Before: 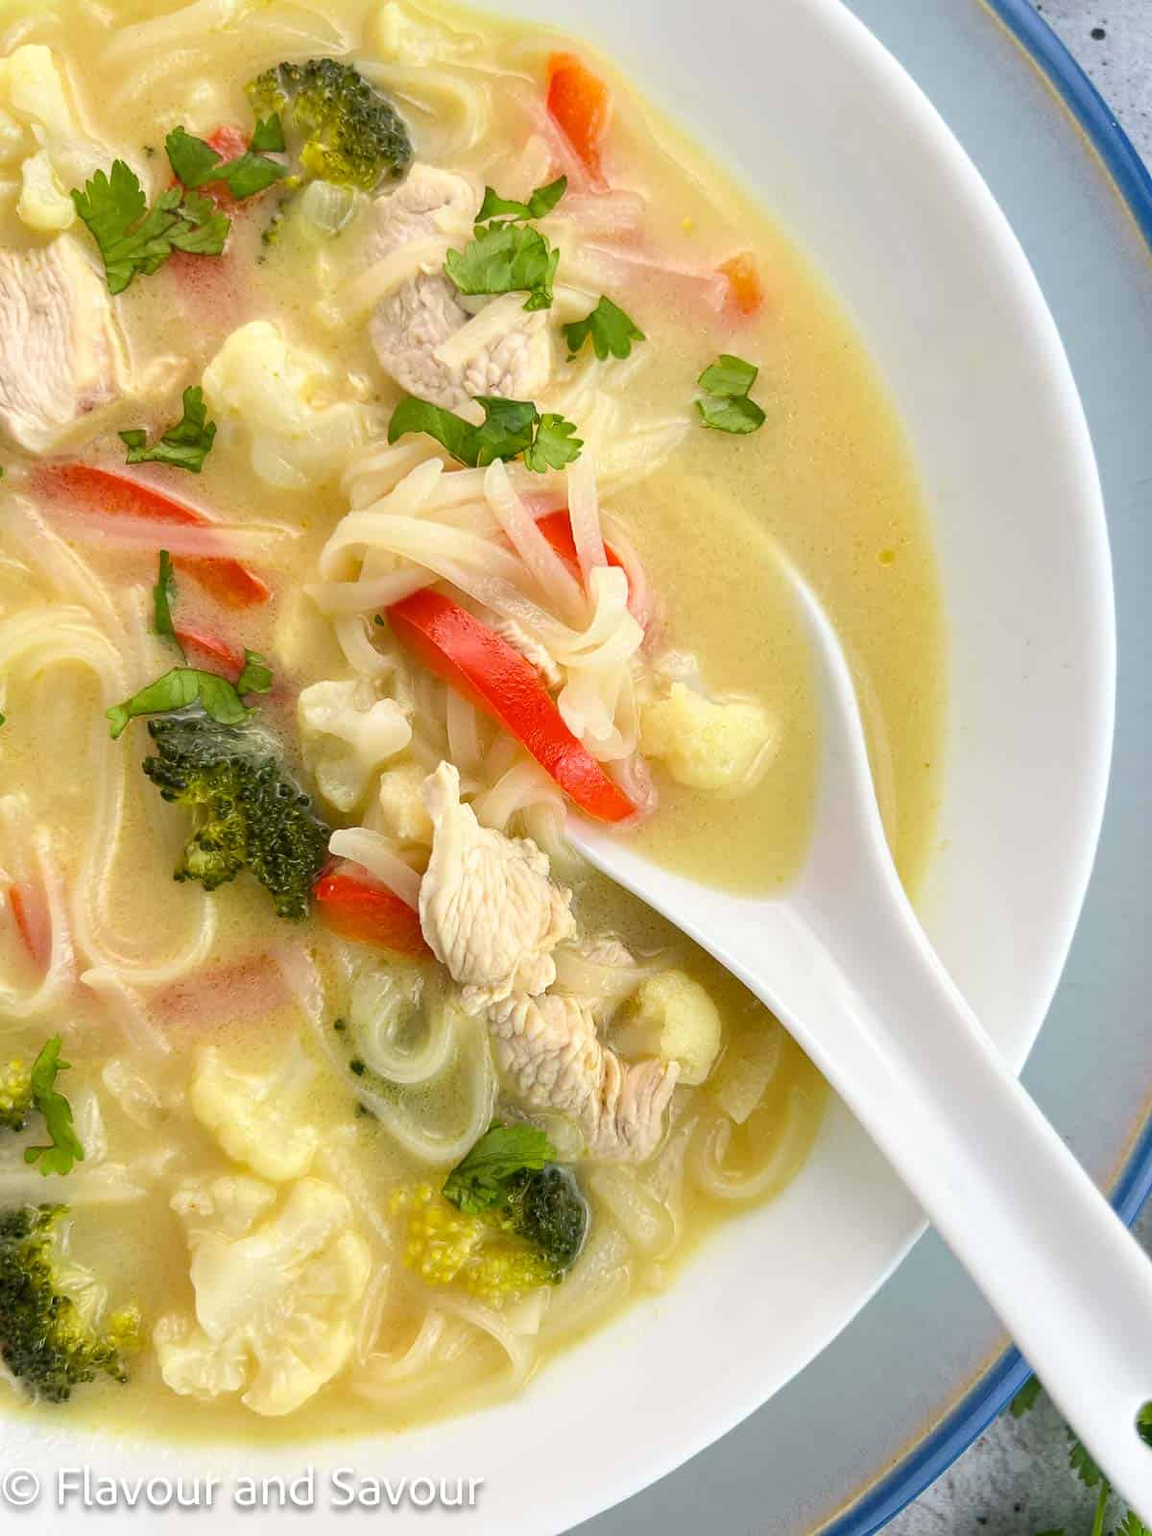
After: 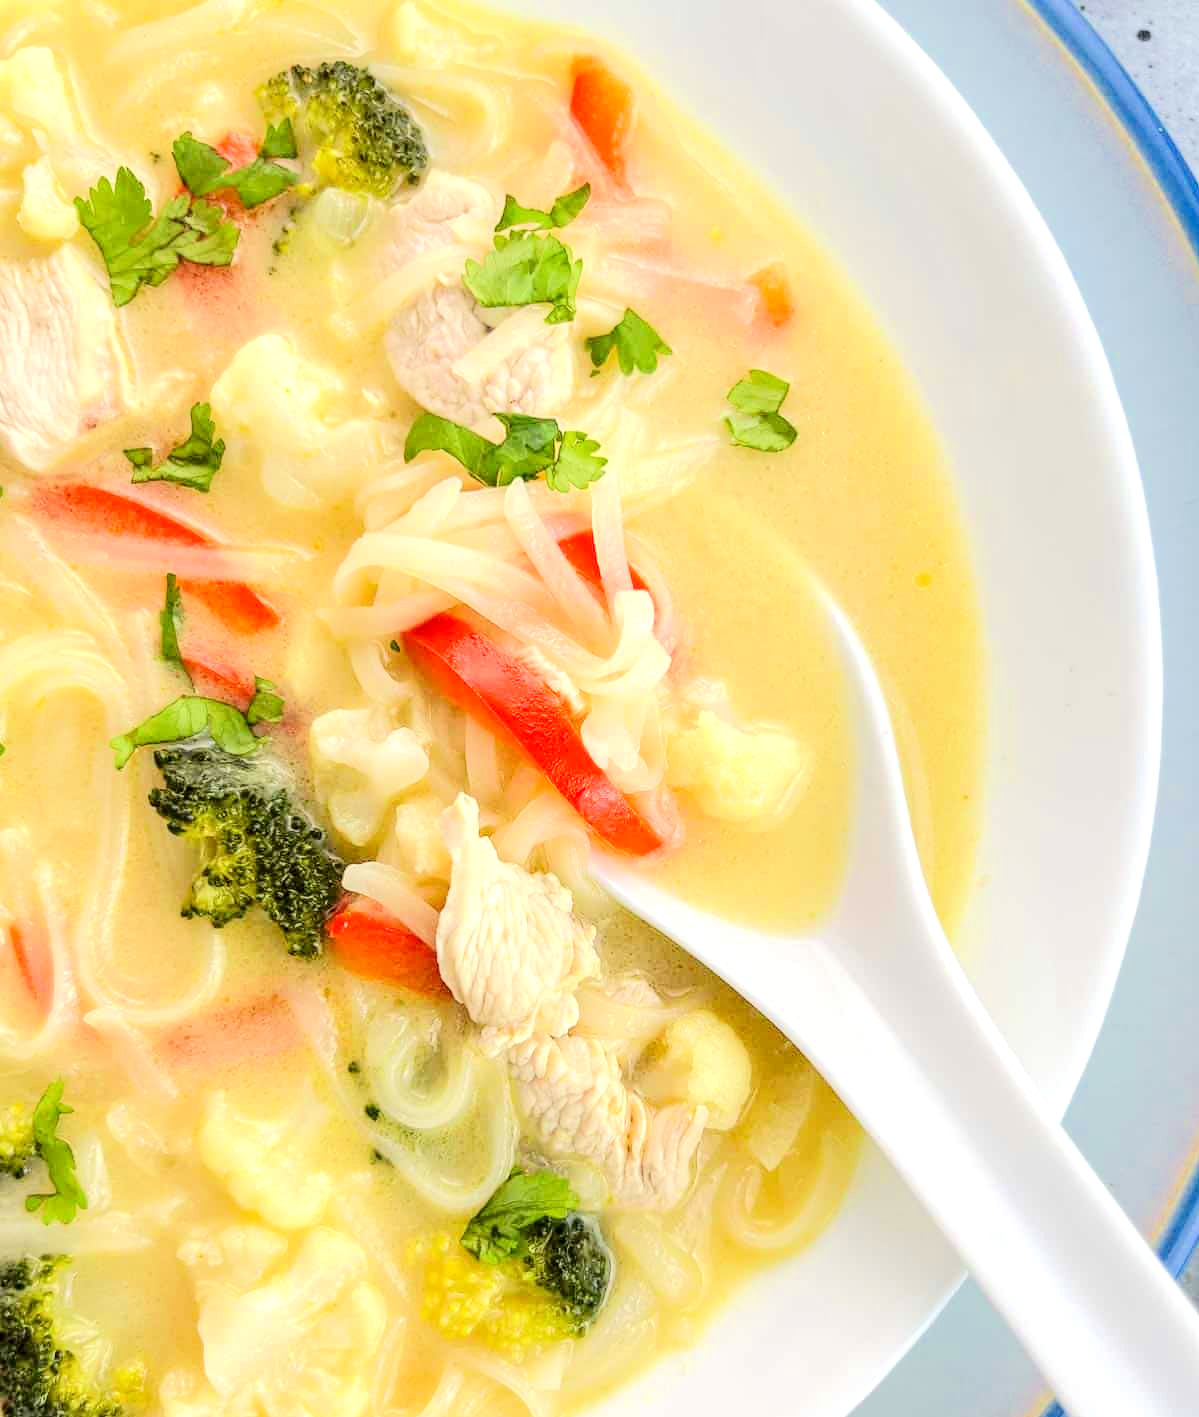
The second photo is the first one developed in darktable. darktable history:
local contrast: on, module defaults
crop and rotate: top 0%, bottom 11.41%
tone equalizer: -7 EV 0.144 EV, -6 EV 0.591 EV, -5 EV 1.18 EV, -4 EV 1.35 EV, -3 EV 1.16 EV, -2 EV 0.6 EV, -1 EV 0.15 EV, edges refinement/feathering 500, mask exposure compensation -1.57 EV, preserve details no
